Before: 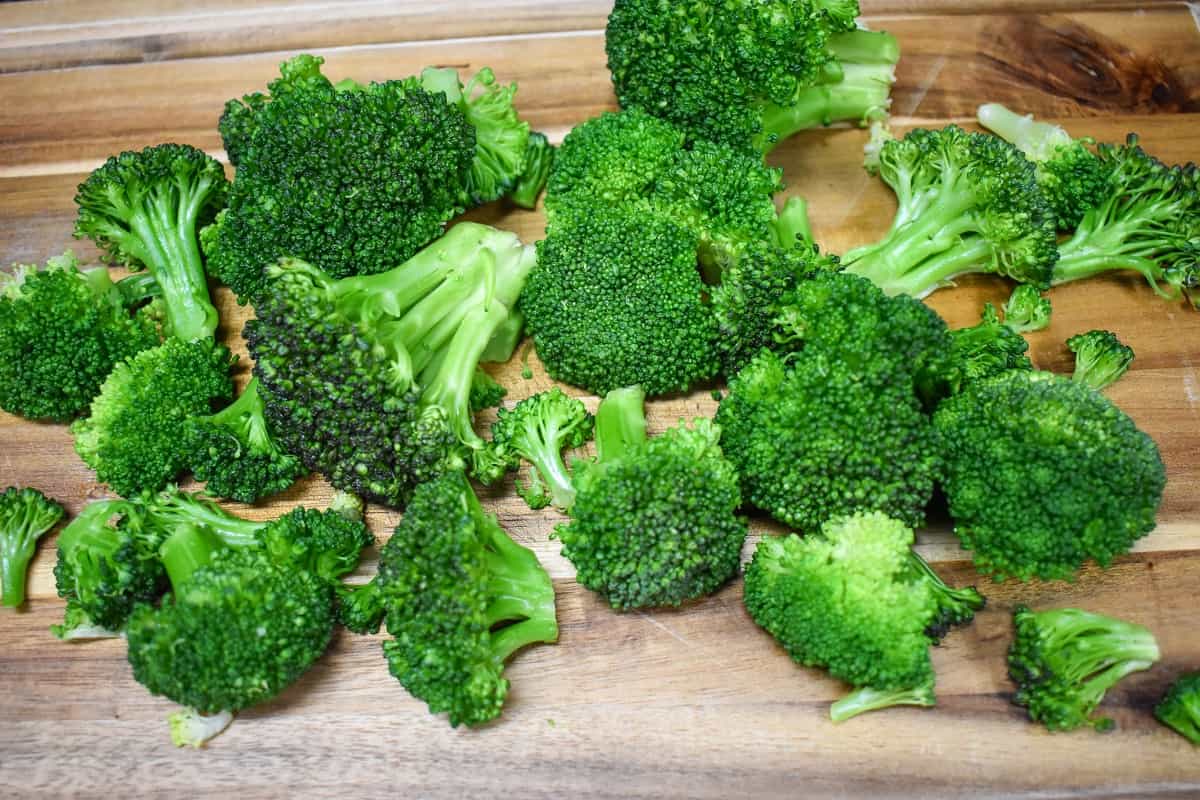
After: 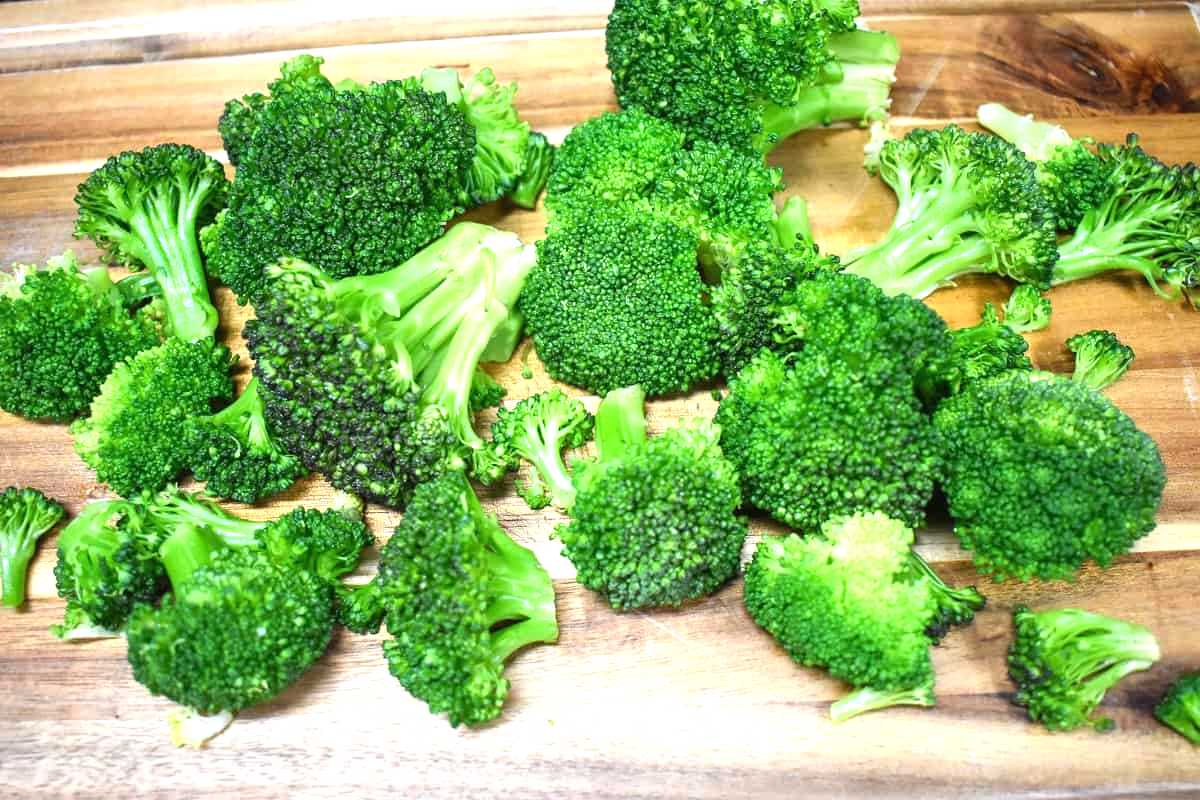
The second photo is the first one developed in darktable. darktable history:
exposure: black level correction 0, exposure 0.898 EV, compensate highlight preservation false
